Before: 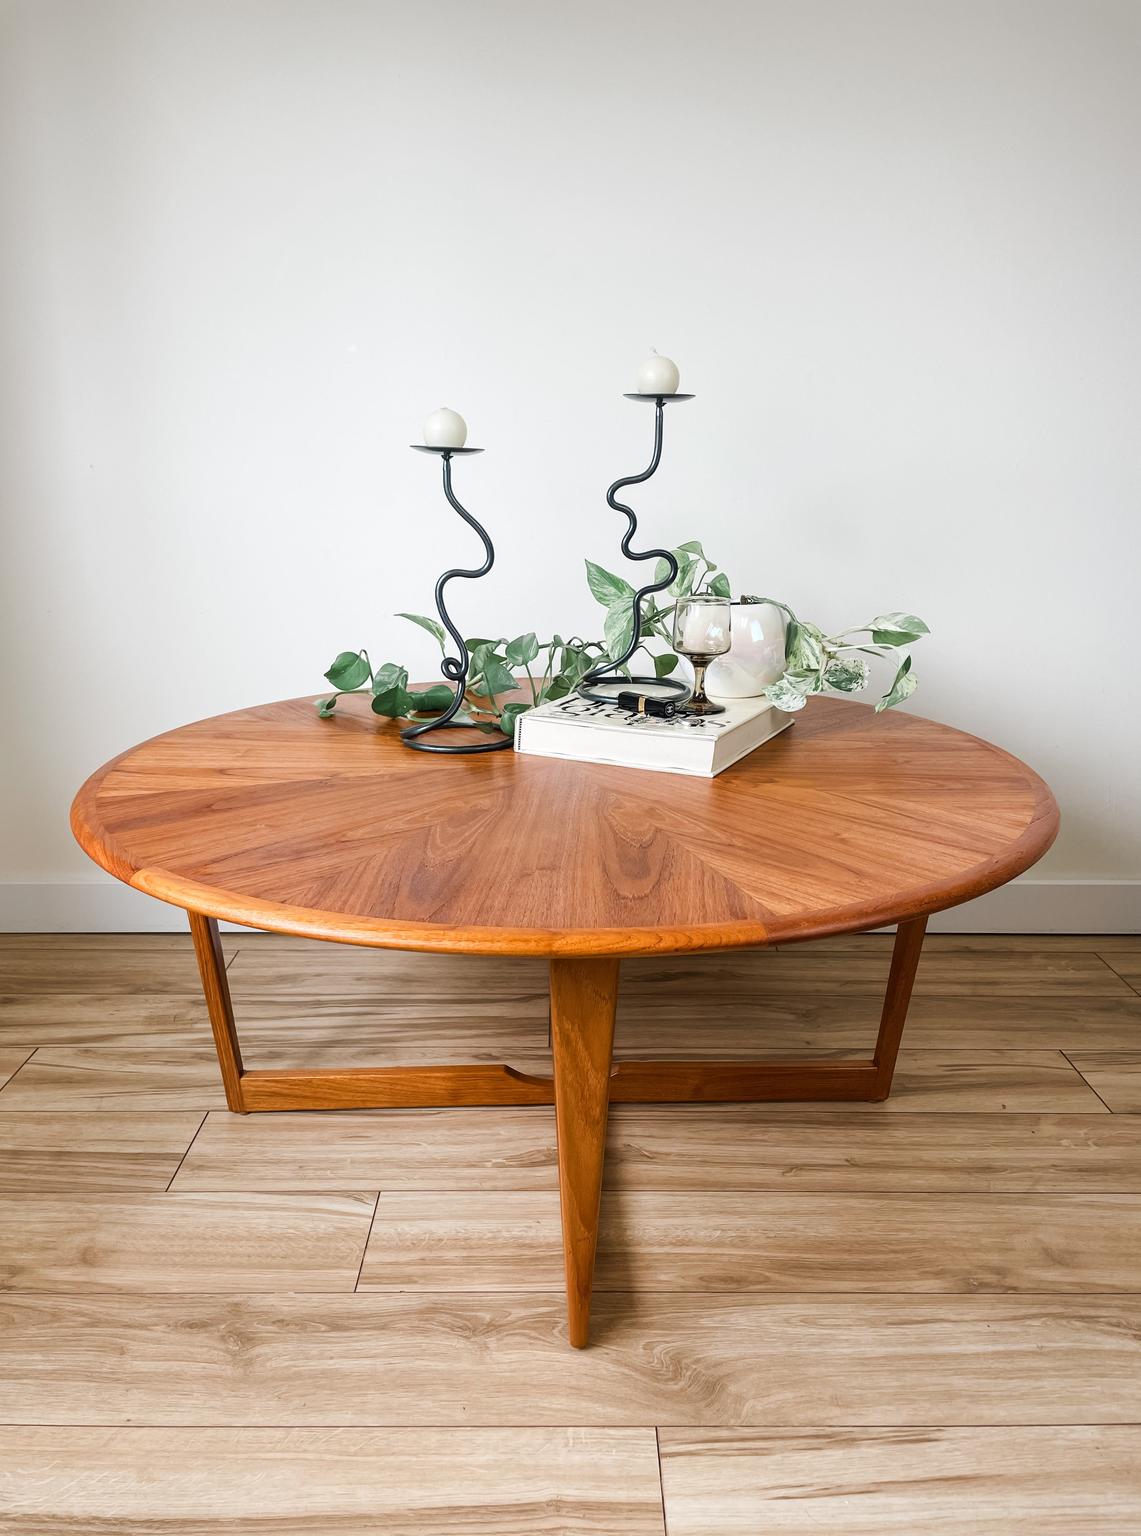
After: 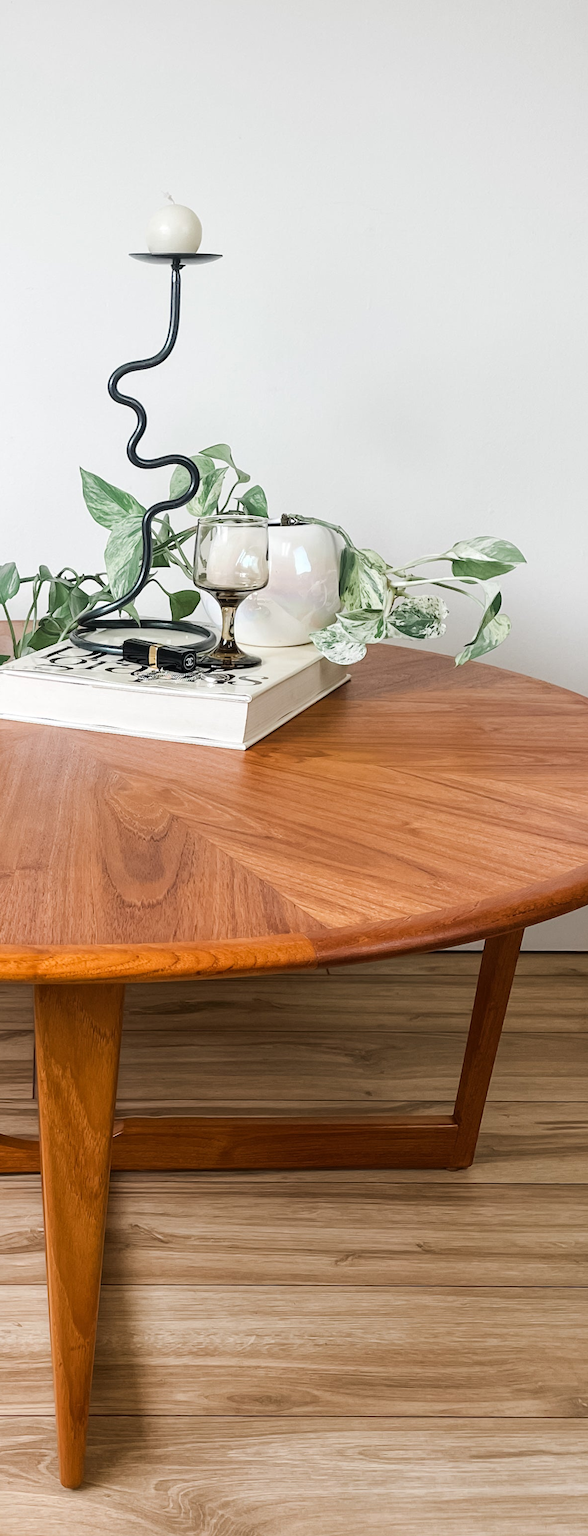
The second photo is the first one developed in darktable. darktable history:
crop: left 45.905%, top 12.924%, right 14.199%, bottom 9.811%
